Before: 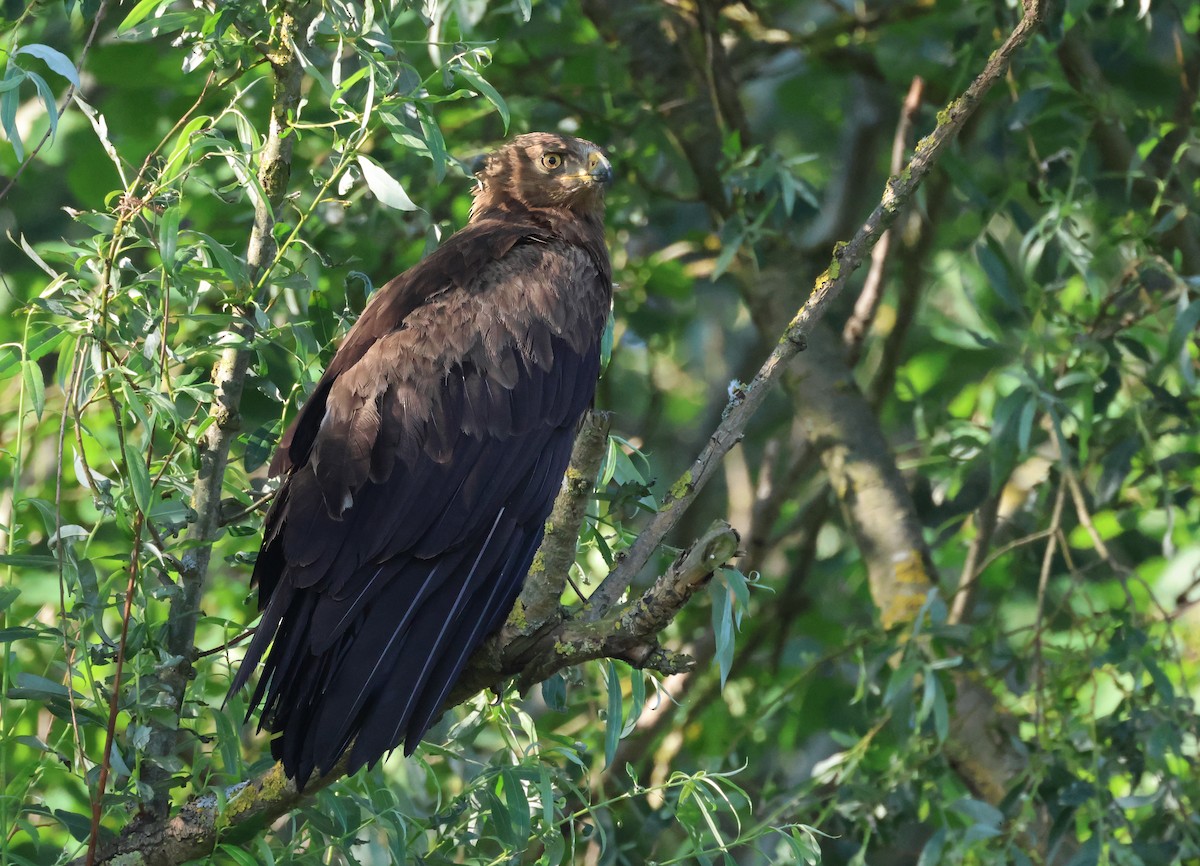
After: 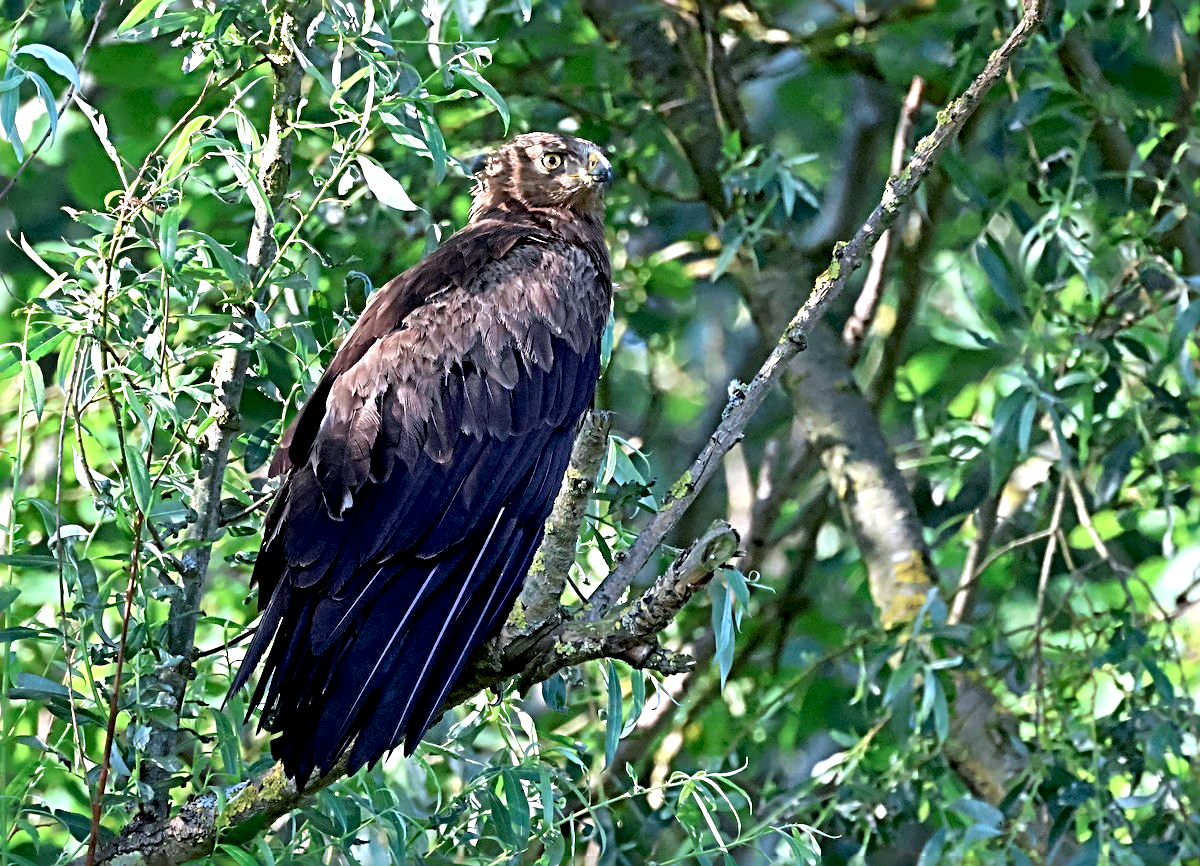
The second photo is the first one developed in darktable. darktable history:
sharpen: radius 3.69, amount 0.928
exposure: black level correction 0.012, exposure 0.7 EV, compensate exposure bias true, compensate highlight preservation false
shadows and highlights: shadows 49, highlights -41, soften with gaussian
color calibration: illuminant custom, x 0.373, y 0.388, temperature 4269.97 K
